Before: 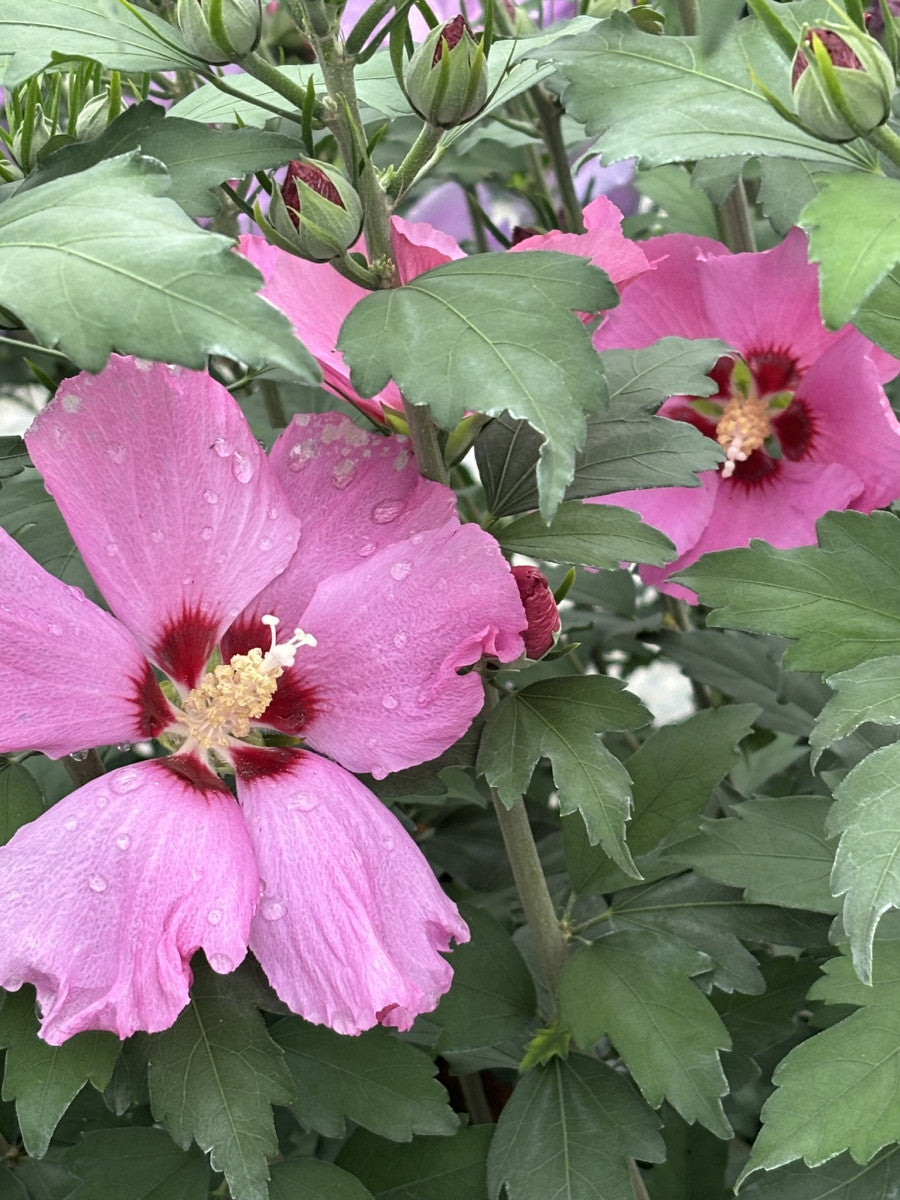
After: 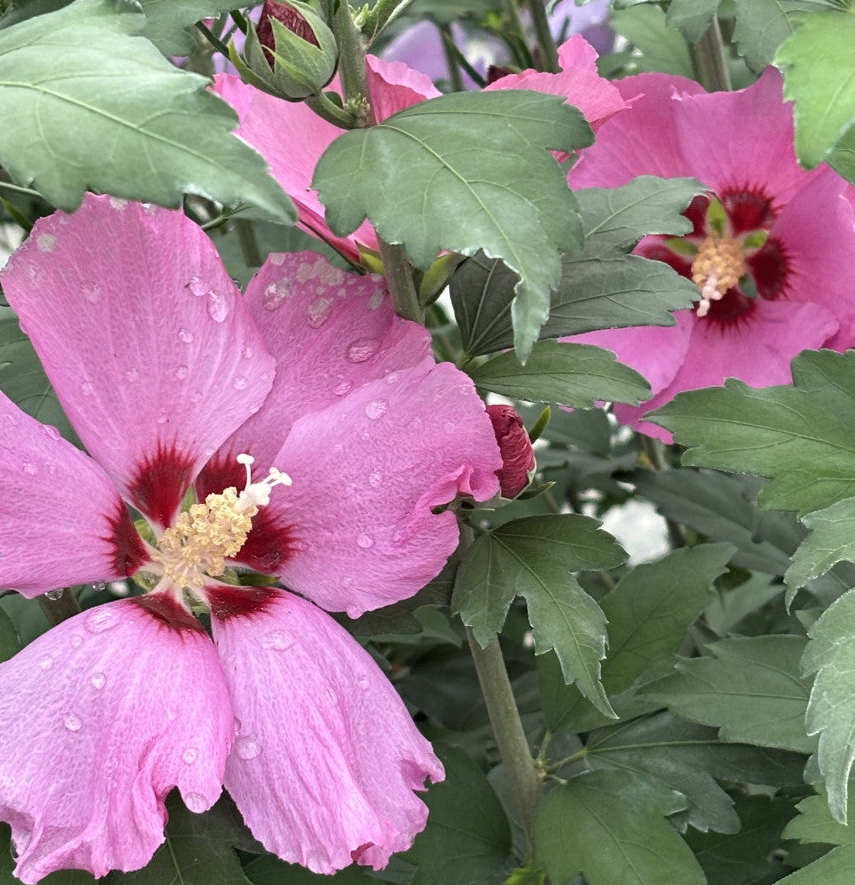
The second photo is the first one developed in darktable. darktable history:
crop and rotate: left 2.828%, top 13.481%, right 2.085%, bottom 12.69%
